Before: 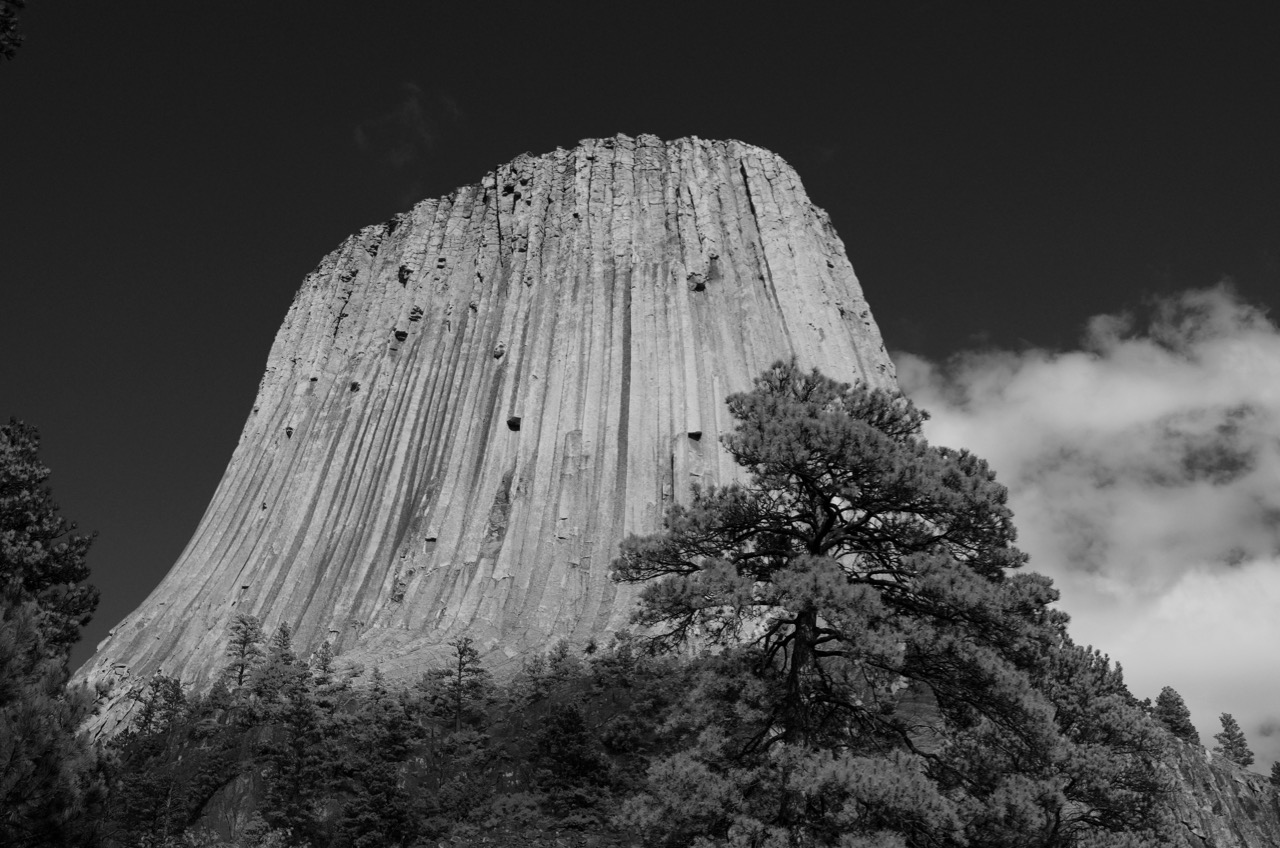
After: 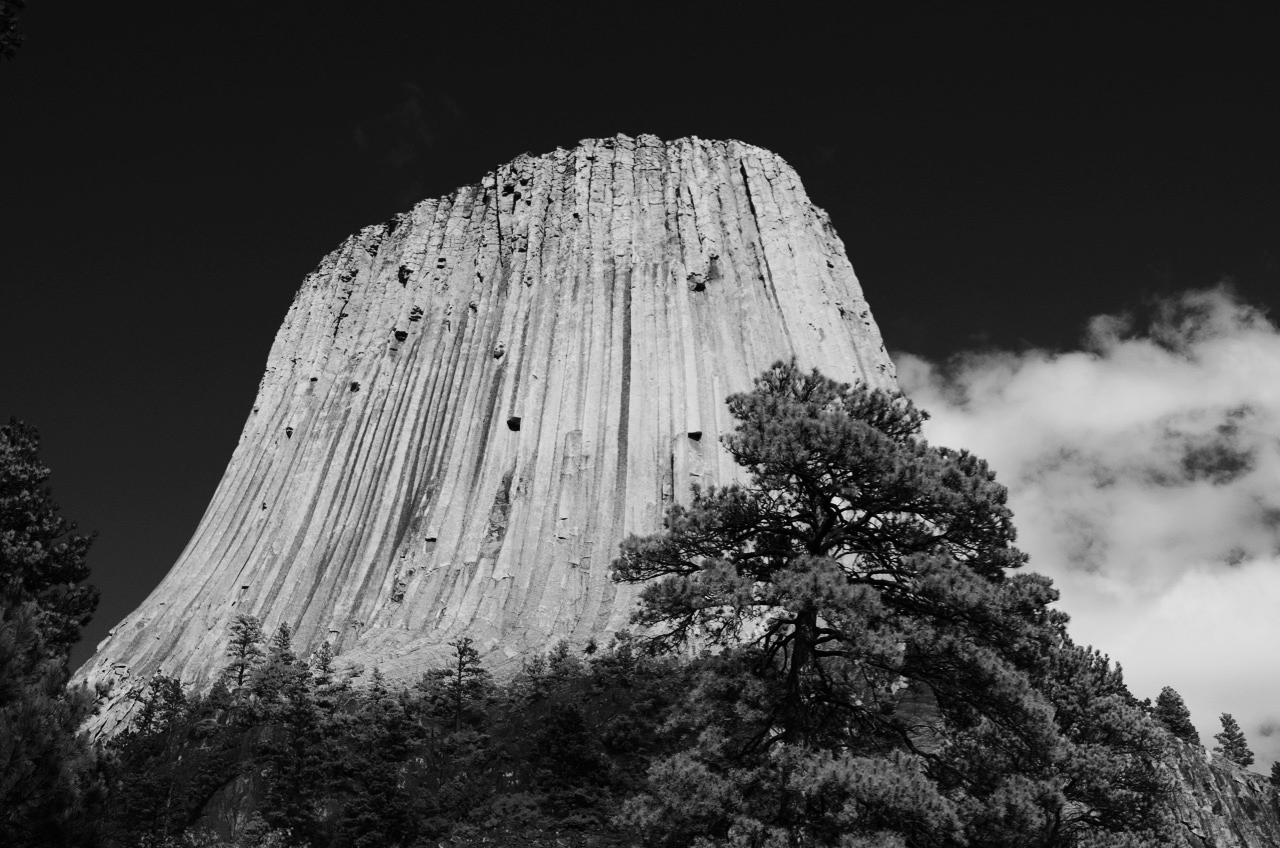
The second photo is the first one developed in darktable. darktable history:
tone curve: curves: ch0 [(0, 0) (0.003, 0.008) (0.011, 0.011) (0.025, 0.018) (0.044, 0.028) (0.069, 0.039) (0.1, 0.056) (0.136, 0.081) (0.177, 0.118) (0.224, 0.164) (0.277, 0.223) (0.335, 0.3) (0.399, 0.399) (0.468, 0.51) (0.543, 0.618) (0.623, 0.71) (0.709, 0.79) (0.801, 0.865) (0.898, 0.93) (1, 1)], color space Lab, independent channels, preserve colors none
